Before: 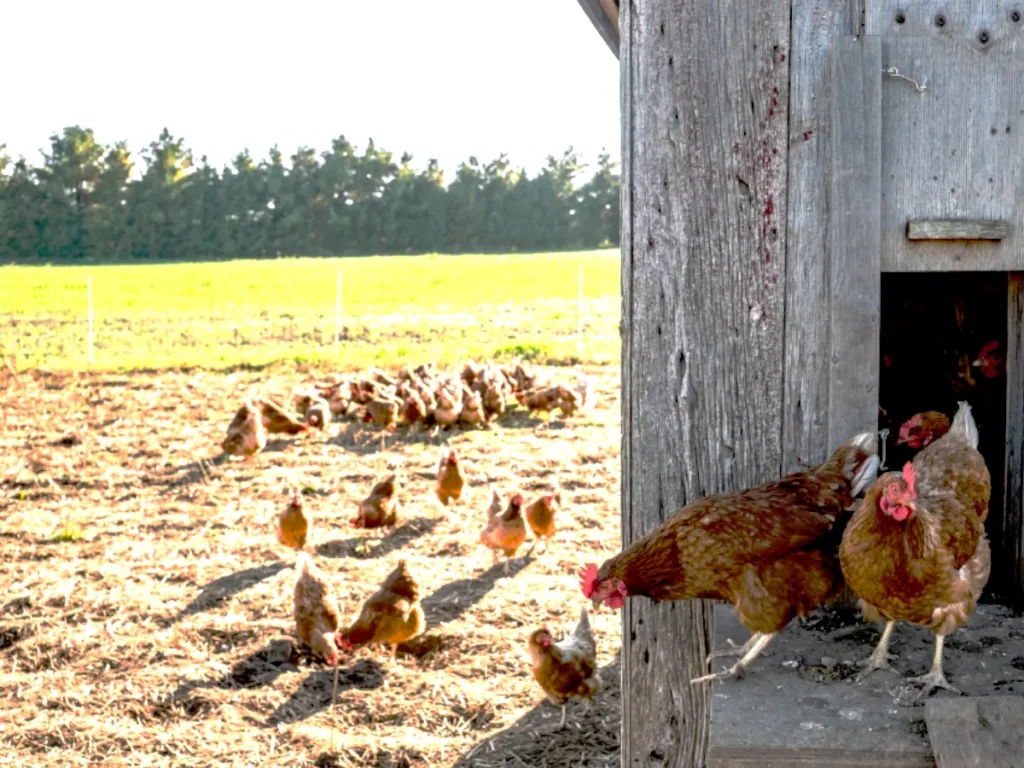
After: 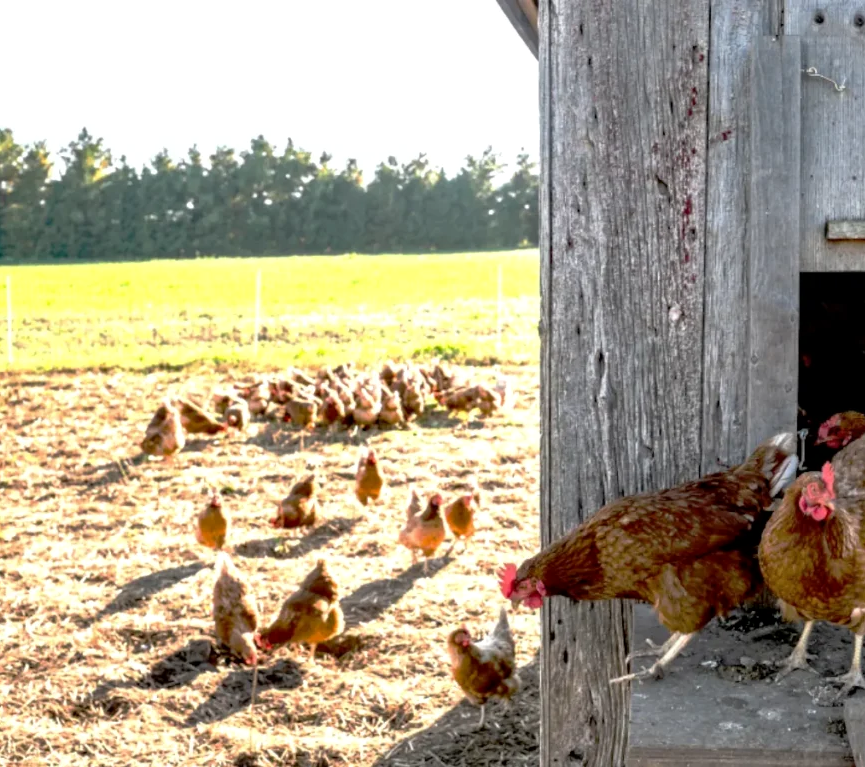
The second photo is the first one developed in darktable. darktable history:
exposure: black level correction 0, compensate highlight preservation false
crop: left 7.972%, right 7.495%
local contrast: mode bilateral grid, contrast 20, coarseness 50, detail 119%, midtone range 0.2
